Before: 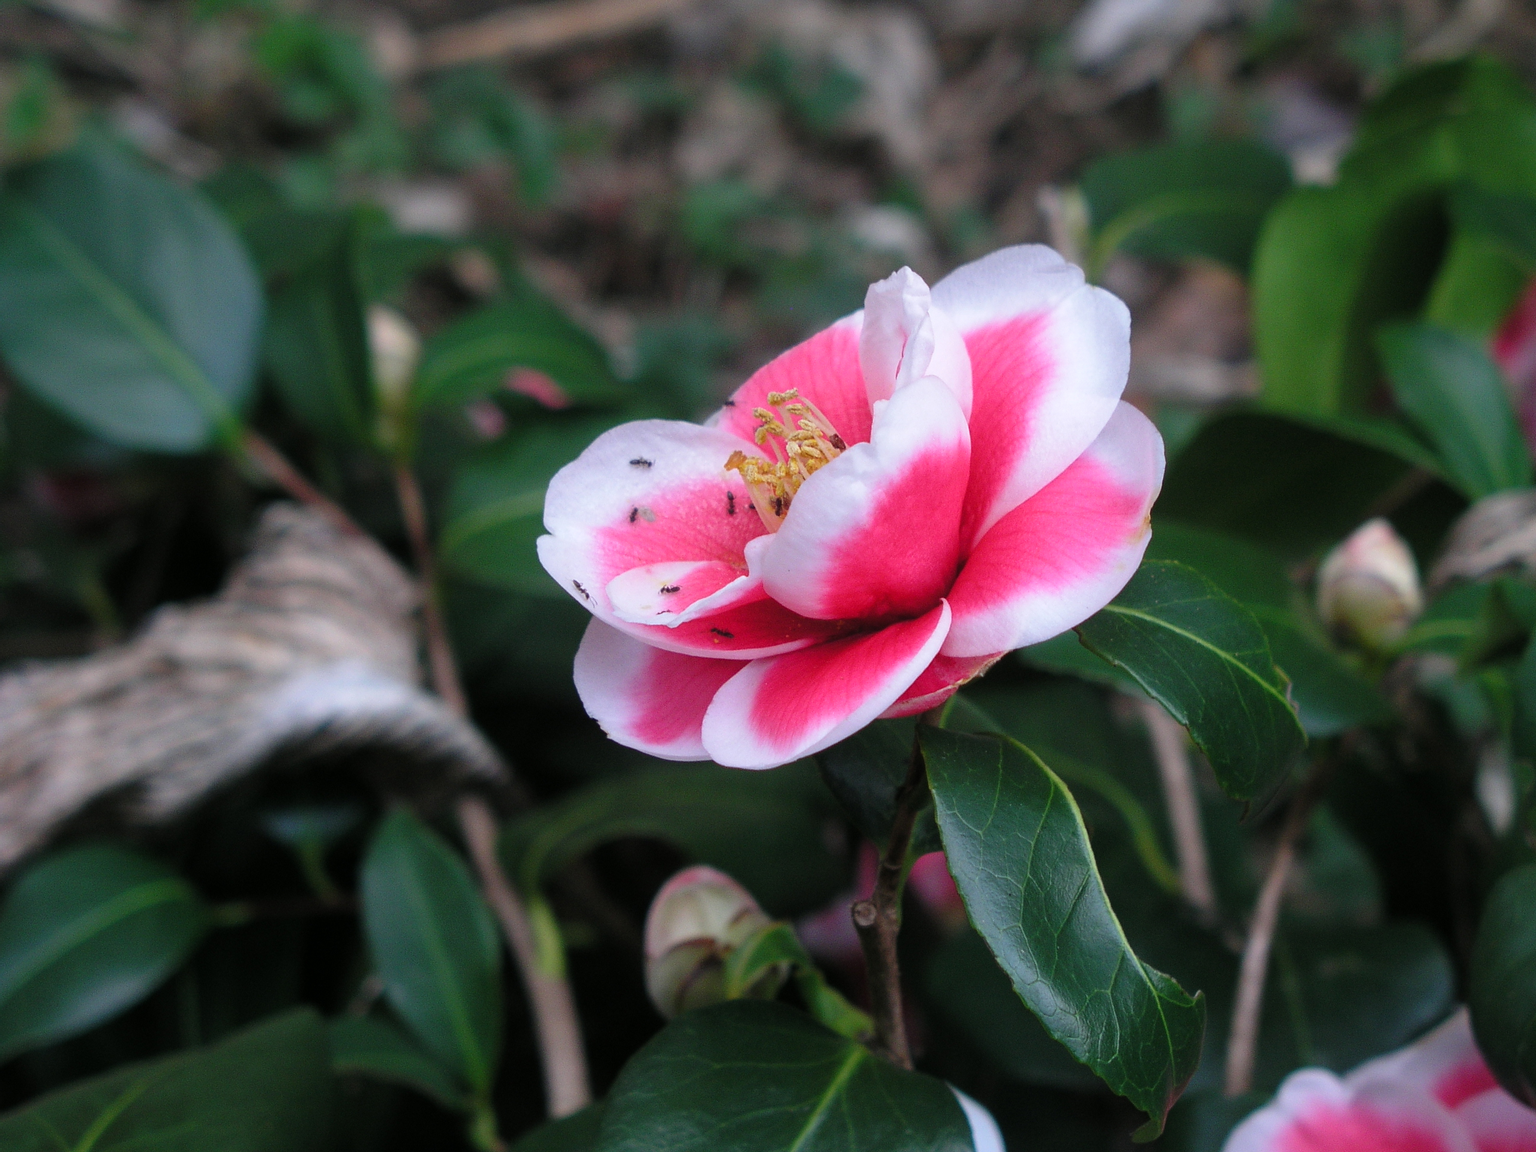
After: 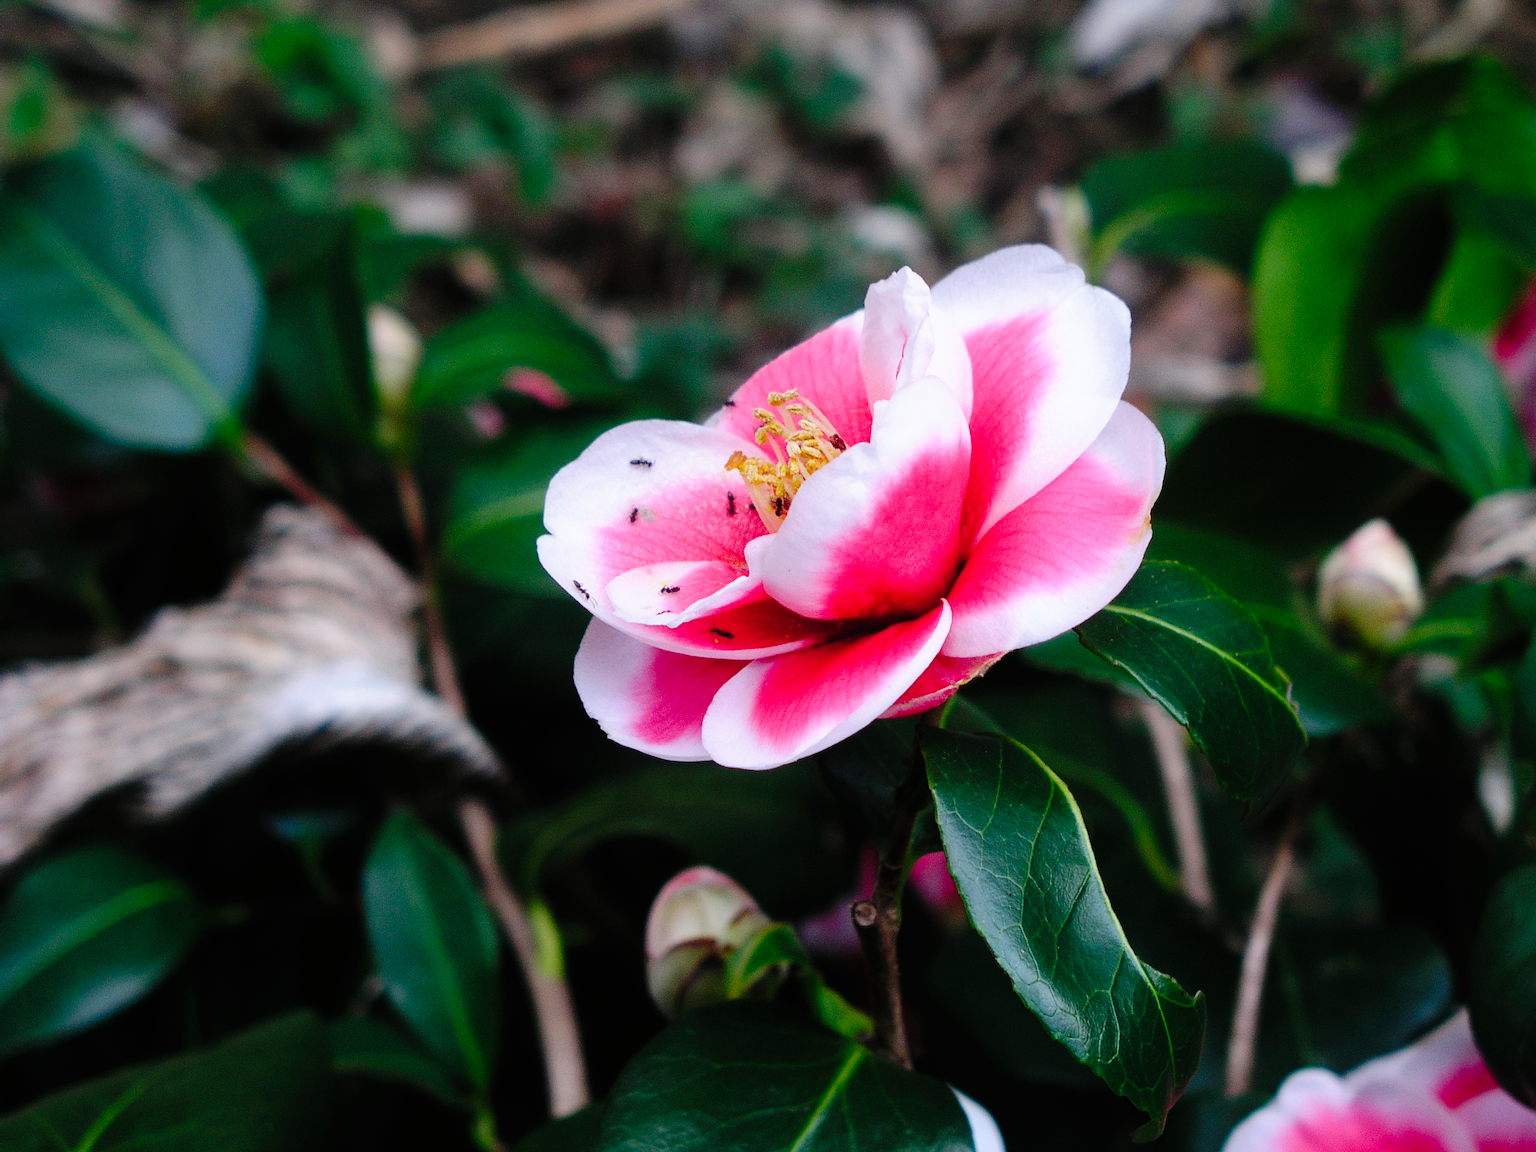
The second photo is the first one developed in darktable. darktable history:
tone curve: curves: ch0 [(0, 0) (0.003, 0.003) (0.011, 0.005) (0.025, 0.008) (0.044, 0.012) (0.069, 0.02) (0.1, 0.031) (0.136, 0.047) (0.177, 0.088) (0.224, 0.141) (0.277, 0.222) (0.335, 0.32) (0.399, 0.422) (0.468, 0.523) (0.543, 0.623) (0.623, 0.716) (0.709, 0.796) (0.801, 0.88) (0.898, 0.958) (1, 1)], preserve colors none
